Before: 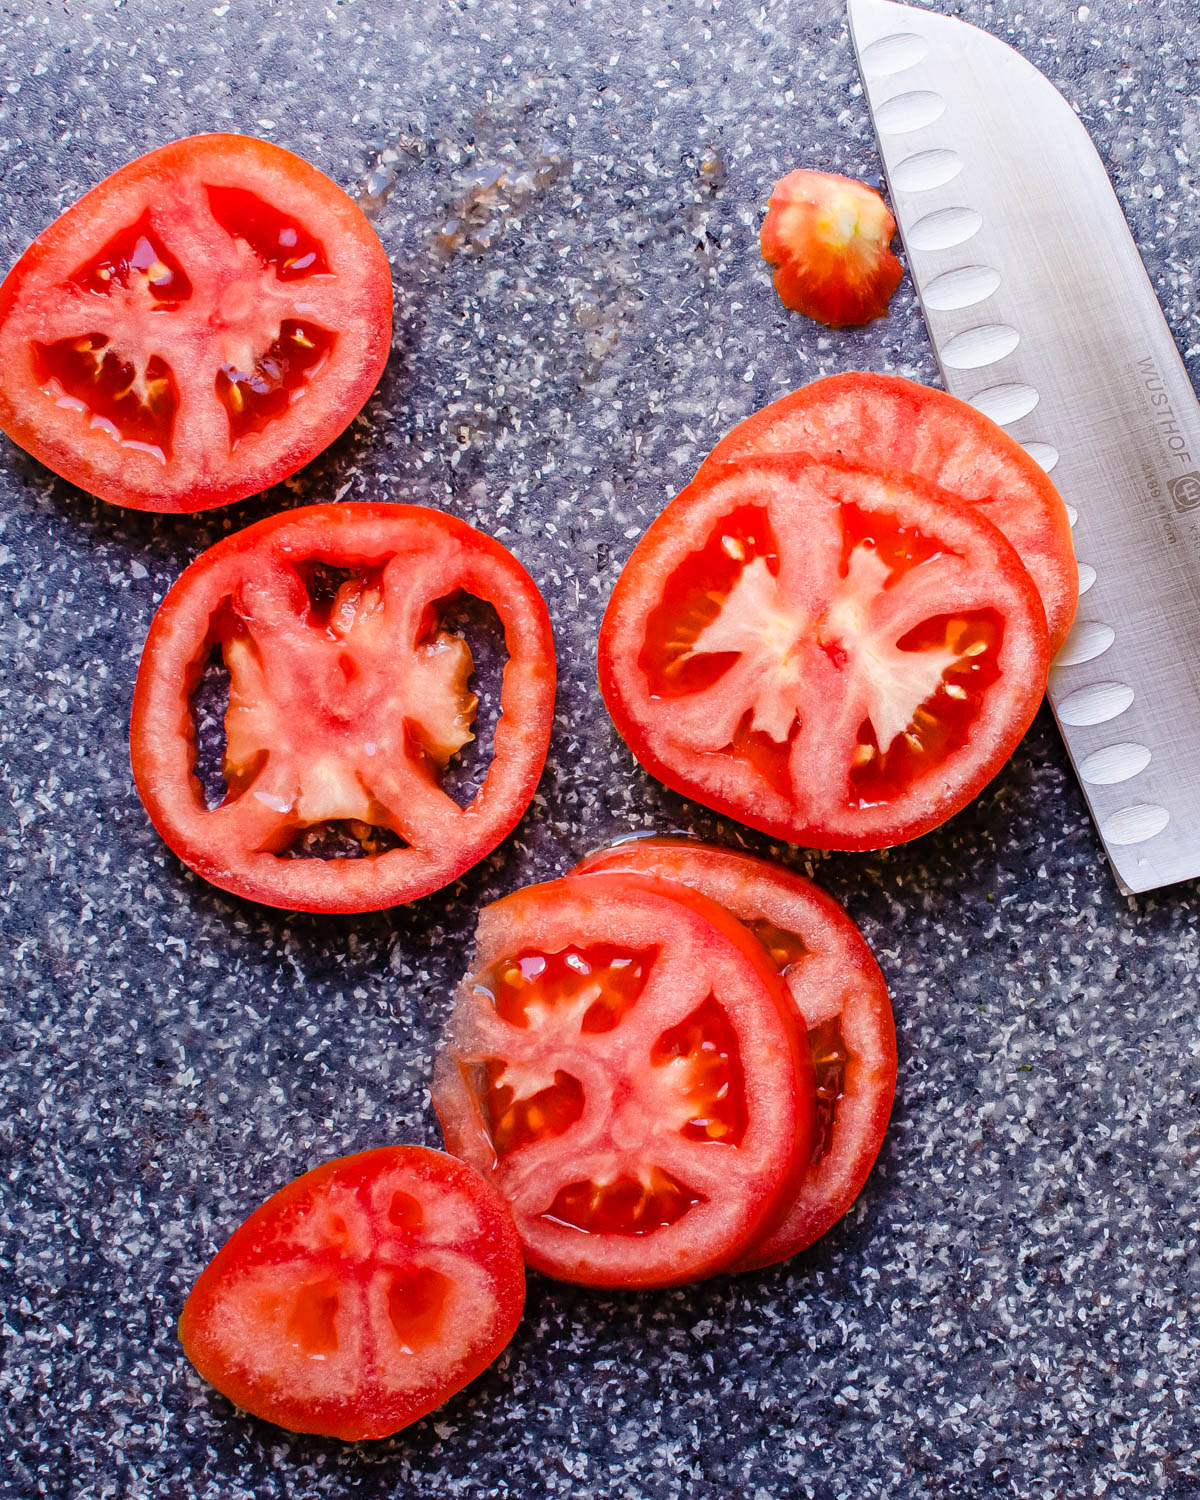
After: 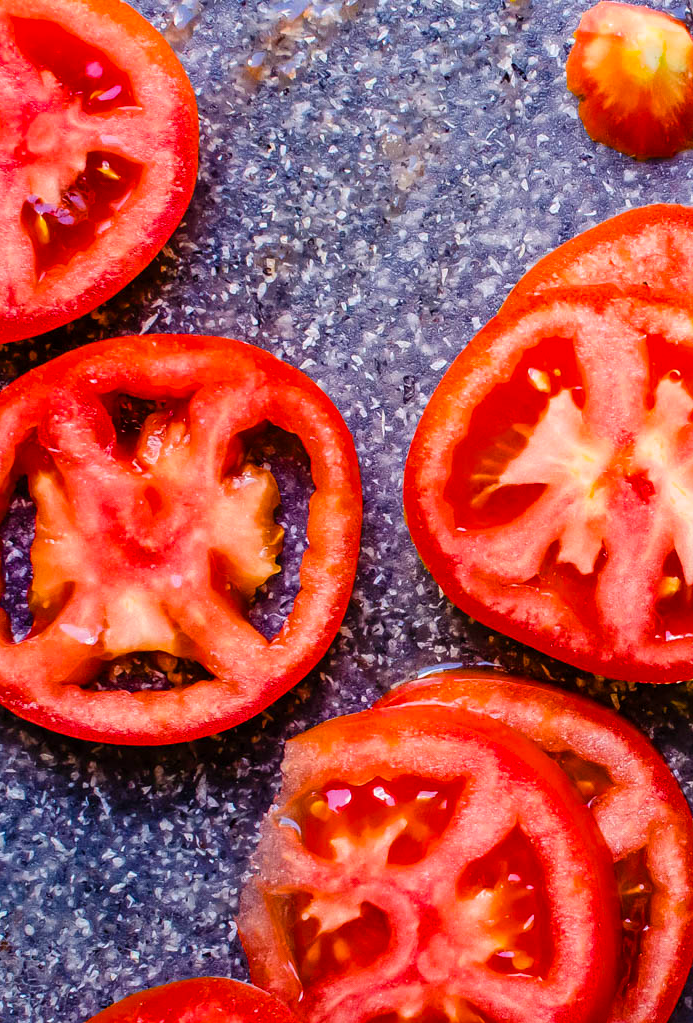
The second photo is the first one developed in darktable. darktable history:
color balance rgb: linear chroma grading › global chroma 15%, perceptual saturation grading › global saturation 30%
crop: left 16.202%, top 11.208%, right 26.045%, bottom 20.557%
